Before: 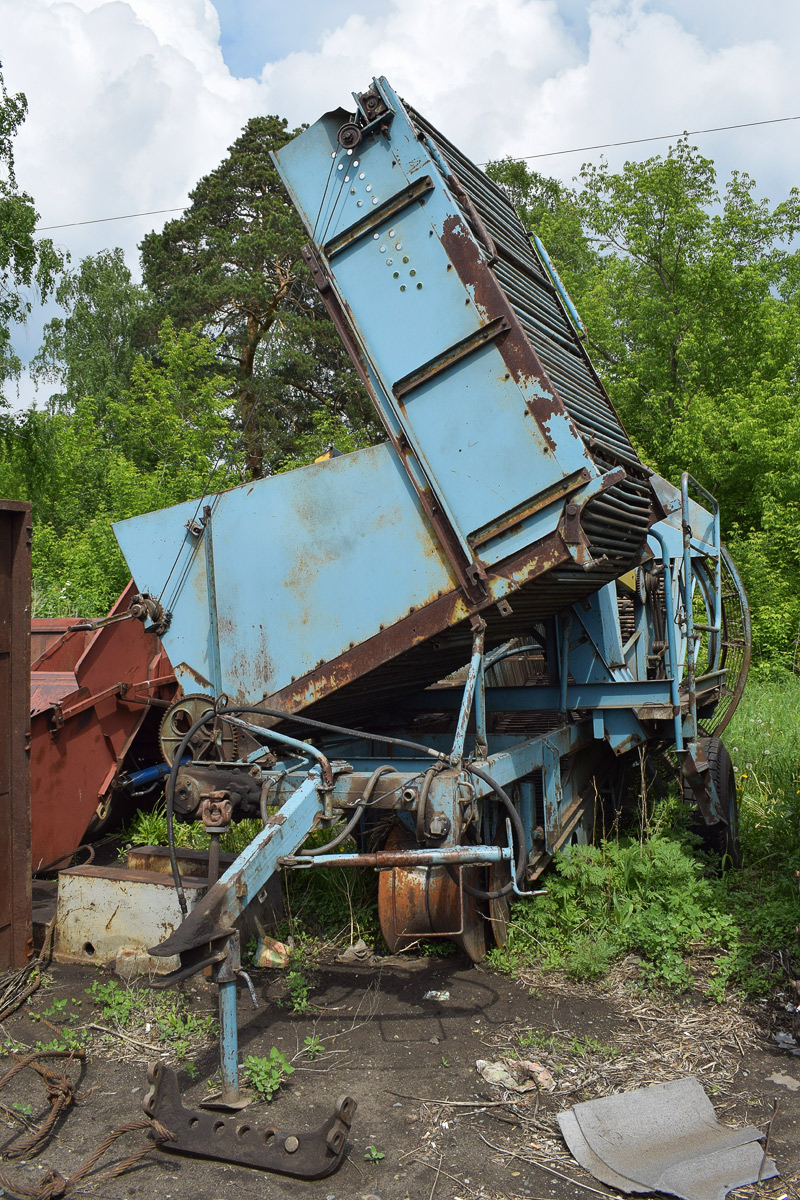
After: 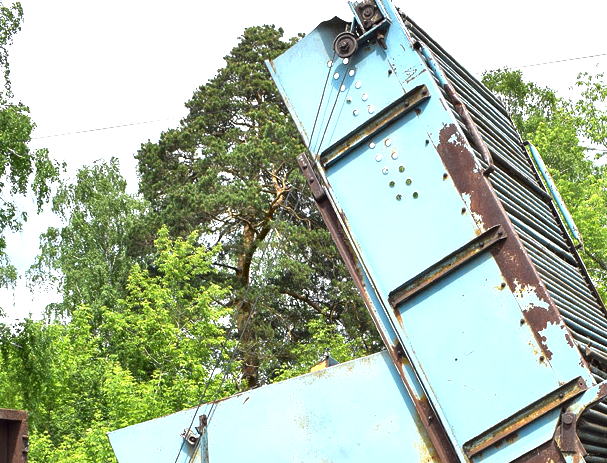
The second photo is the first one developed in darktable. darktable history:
crop: left 0.514%, top 7.629%, right 23.592%, bottom 53.779%
local contrast: mode bilateral grid, contrast 51, coarseness 50, detail 150%, midtone range 0.2
exposure: exposure 1.266 EV, compensate highlight preservation false
